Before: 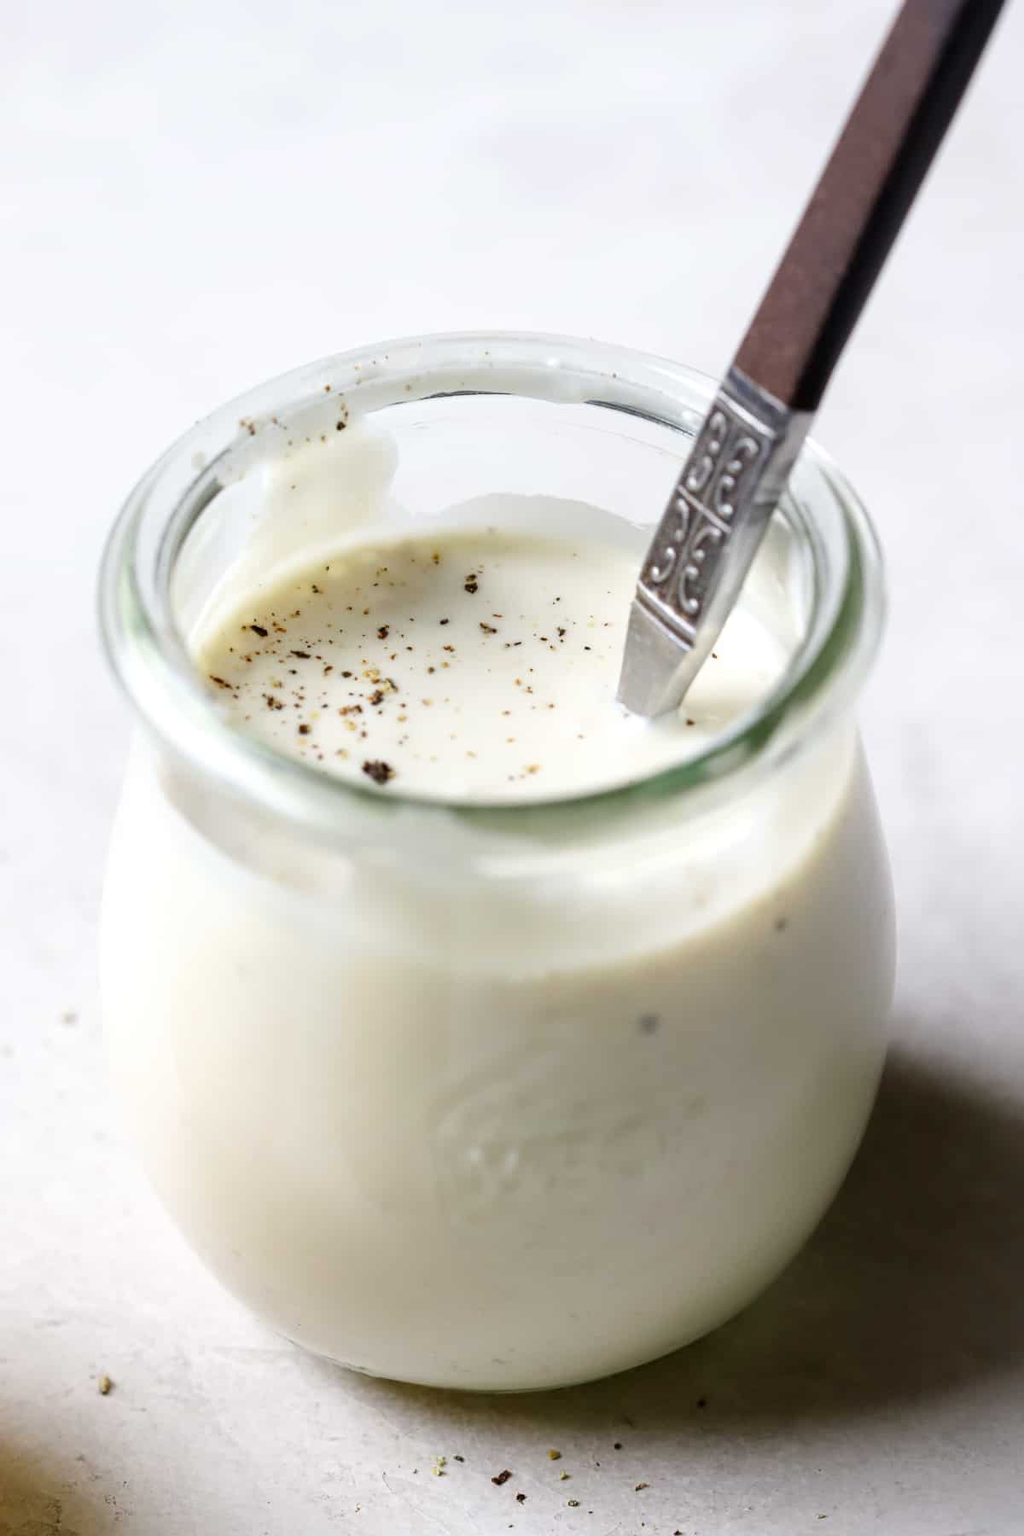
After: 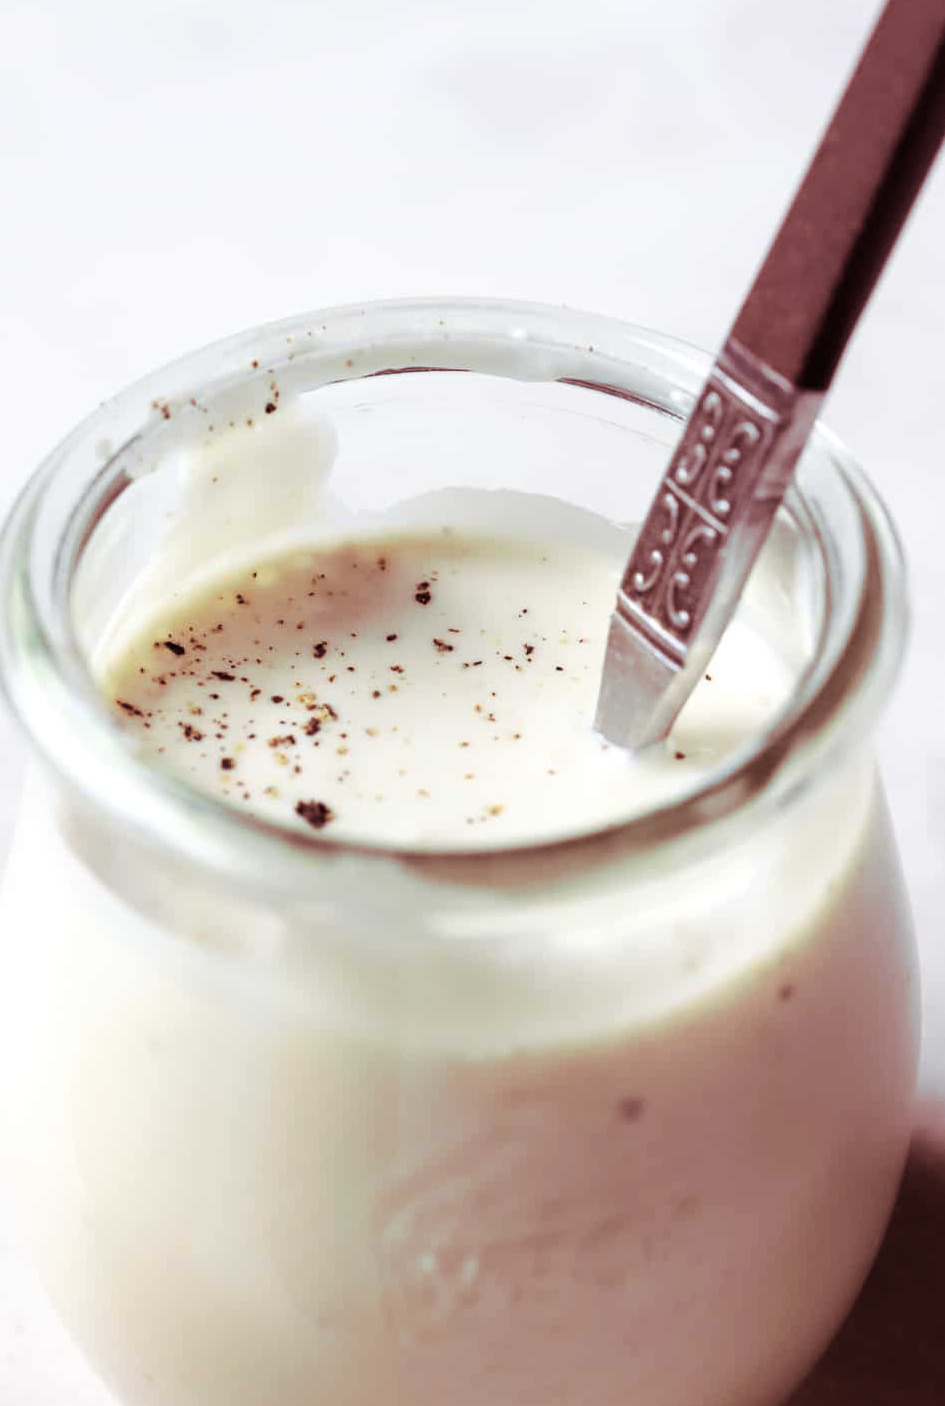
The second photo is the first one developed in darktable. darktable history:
split-toning: highlights › hue 187.2°, highlights › saturation 0.83, balance -68.05, compress 56.43%
white balance: emerald 1
crop and rotate: left 10.77%, top 5.1%, right 10.41%, bottom 16.76%
